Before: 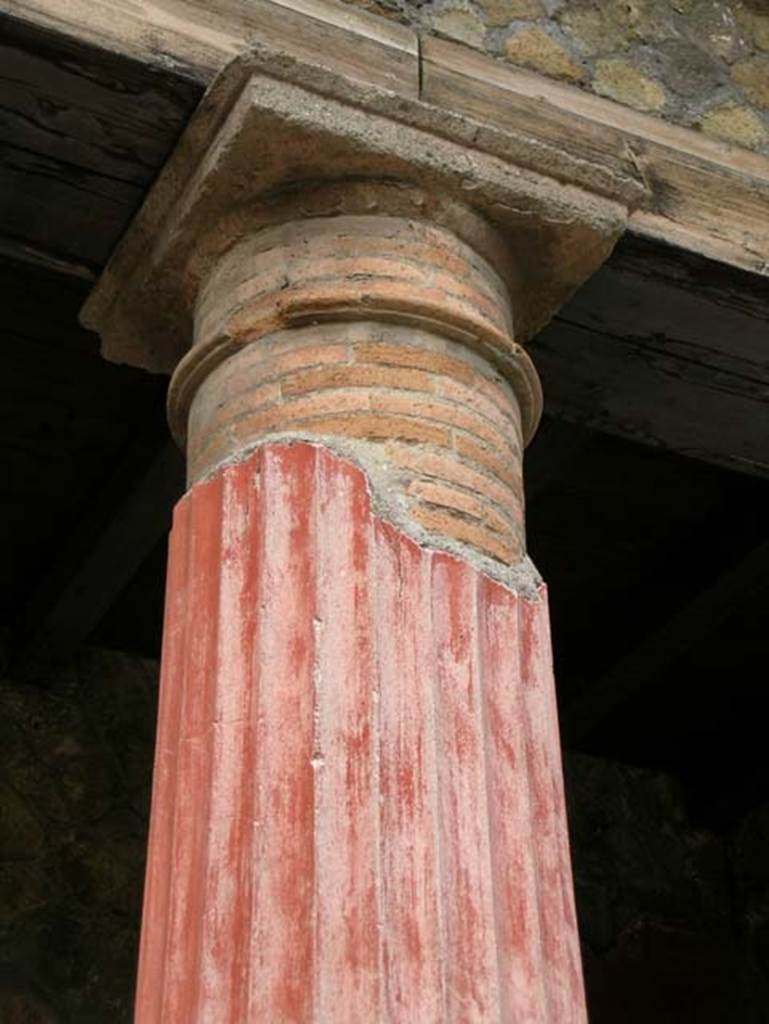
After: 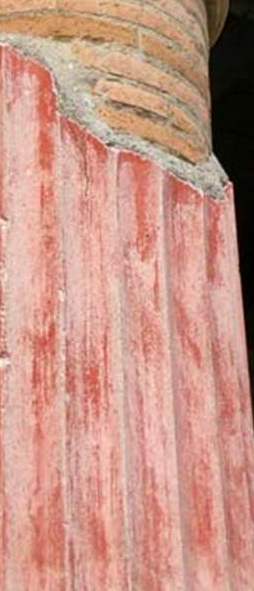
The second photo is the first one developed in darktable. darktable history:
contrast brightness saturation: contrast 0.04, saturation 0.16
crop: left 40.878%, top 39.176%, right 25.993%, bottom 3.081%
